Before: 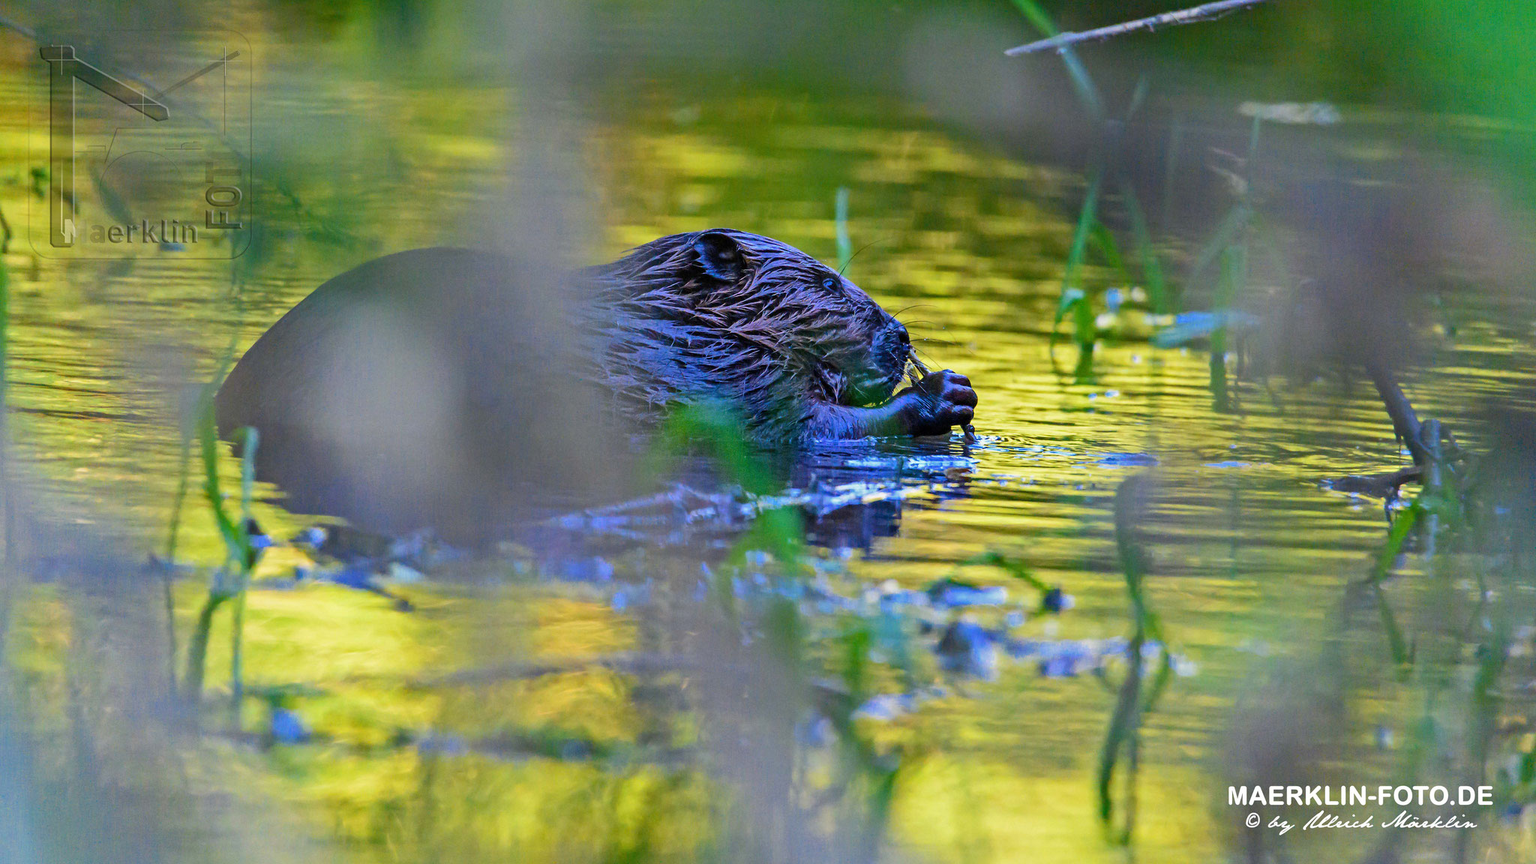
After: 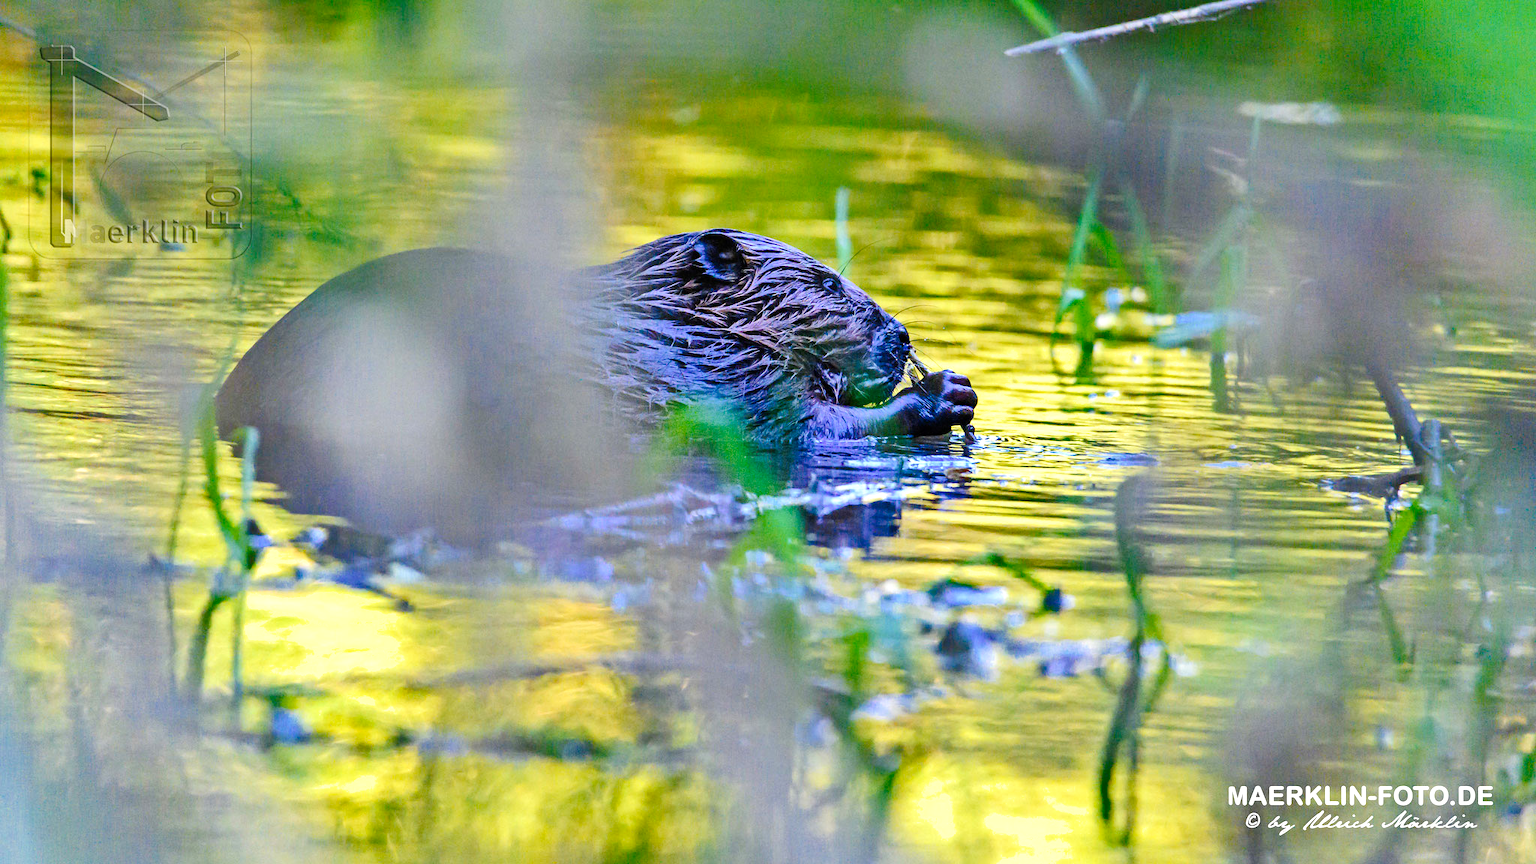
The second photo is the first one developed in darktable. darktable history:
shadows and highlights: low approximation 0.01, soften with gaussian
tone curve: curves: ch0 [(0, 0) (0.071, 0.047) (0.266, 0.26) (0.483, 0.554) (0.753, 0.811) (1, 0.983)]; ch1 [(0, 0) (0.346, 0.307) (0.408, 0.387) (0.463, 0.465) (0.482, 0.493) (0.502, 0.5) (0.517, 0.502) (0.55, 0.548) (0.597, 0.61) (0.651, 0.698) (1, 1)]; ch2 [(0, 0) (0.346, 0.34) (0.434, 0.46) (0.485, 0.494) (0.5, 0.494) (0.517, 0.506) (0.526, 0.545) (0.583, 0.61) (0.625, 0.659) (1, 1)], preserve colors none
exposure: exposure 0.63 EV, compensate exposure bias true, compensate highlight preservation false
